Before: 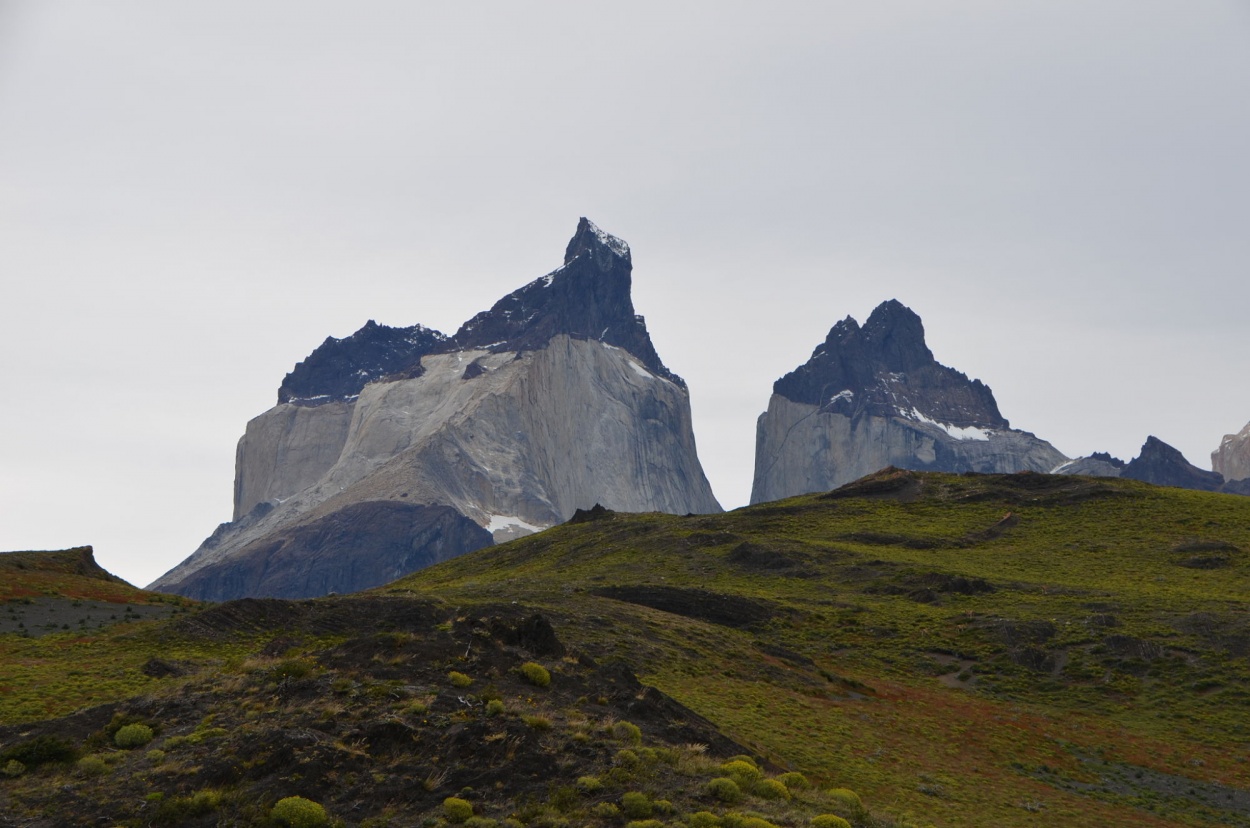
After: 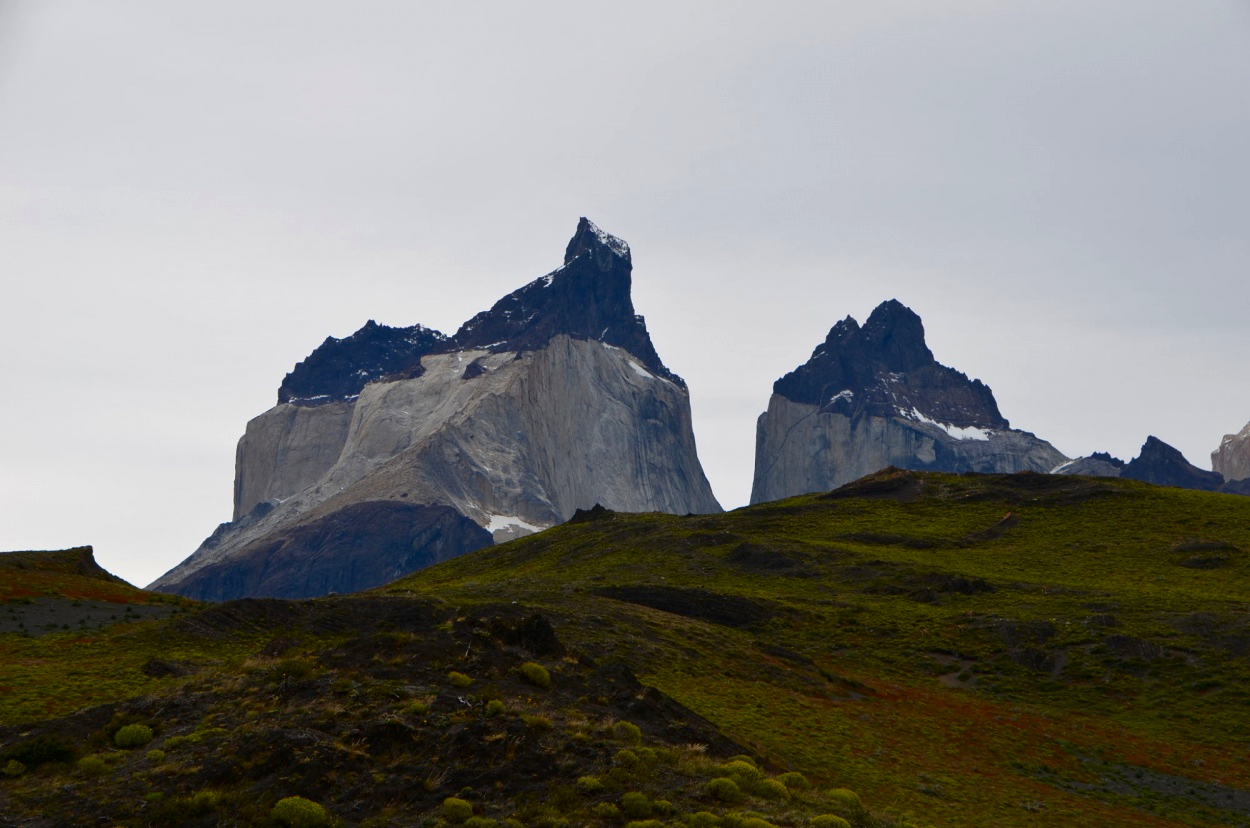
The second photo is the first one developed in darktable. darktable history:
contrast brightness saturation: contrast 0.117, brightness -0.119, saturation 0.202
